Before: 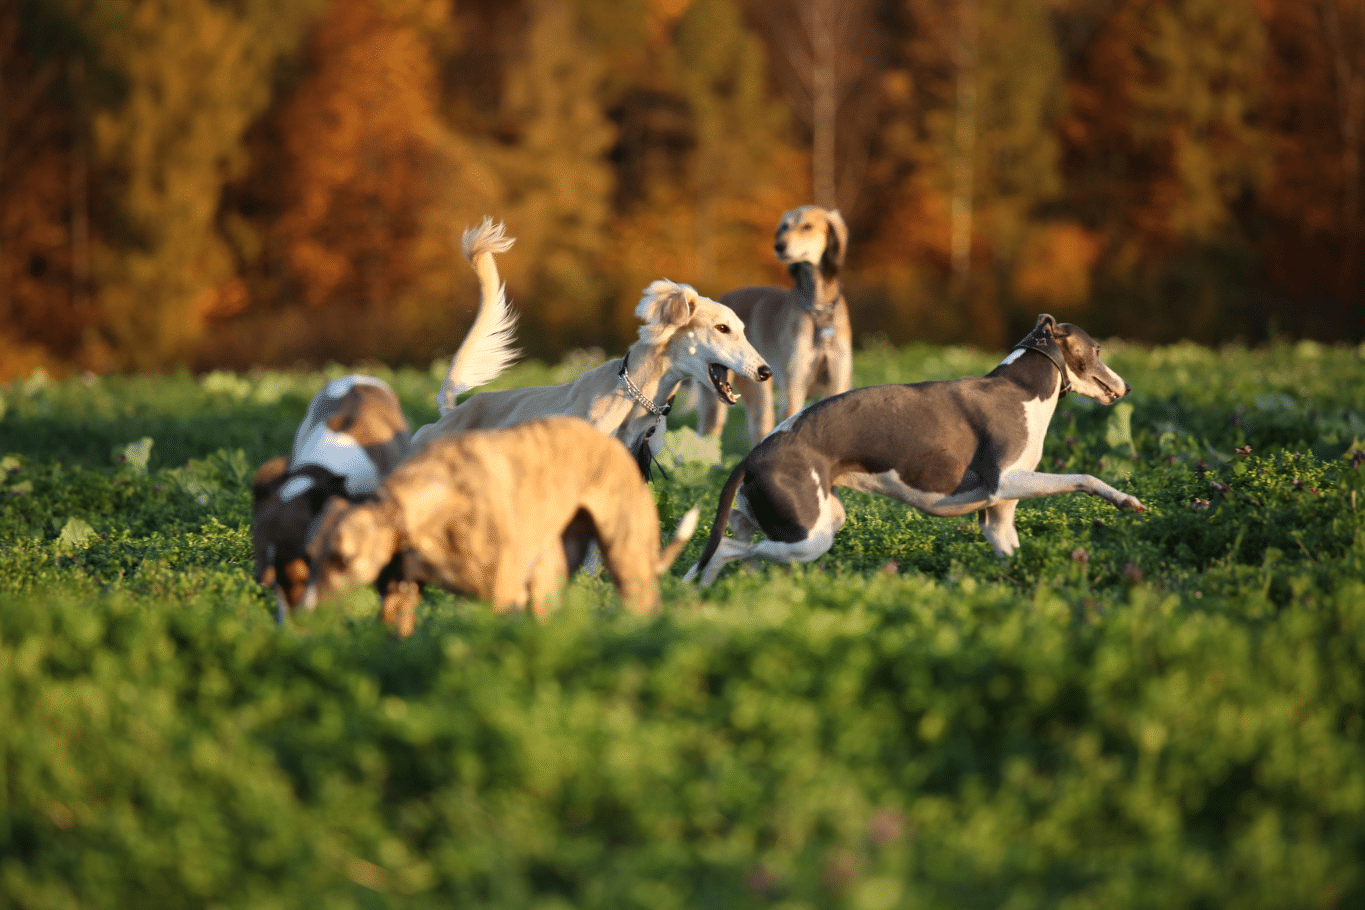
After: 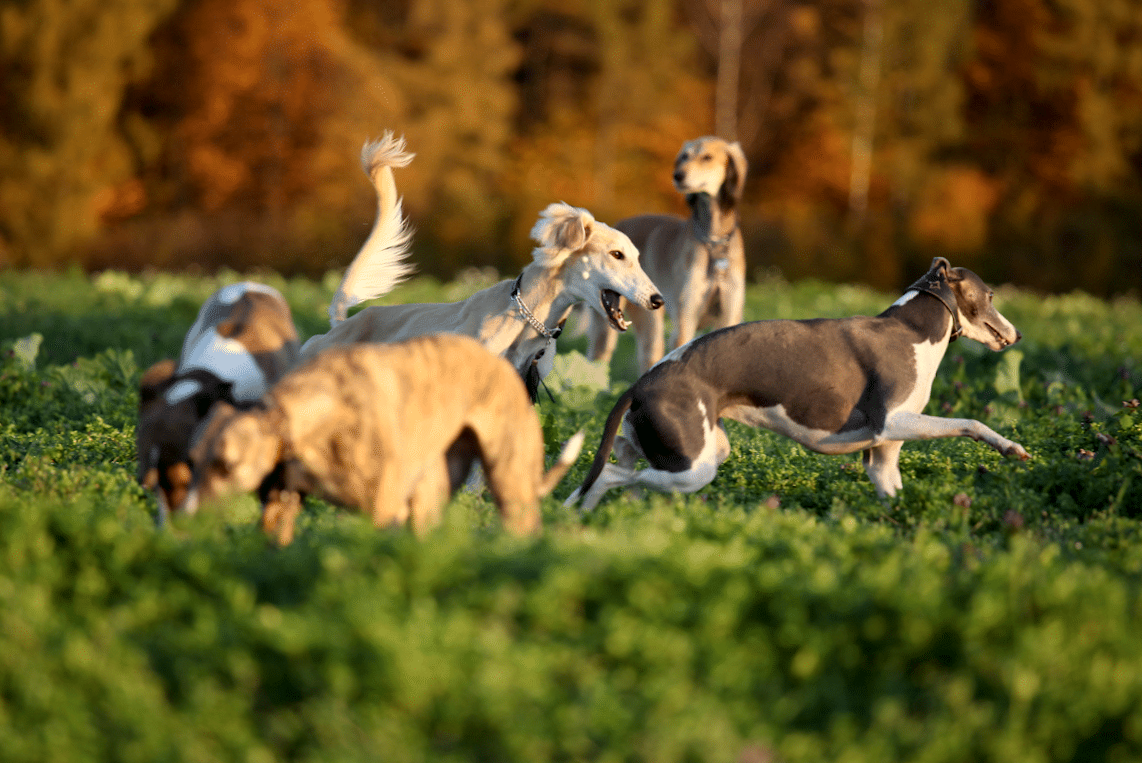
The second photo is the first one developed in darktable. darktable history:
crop and rotate: angle -3.01°, left 5.033%, top 5.225%, right 4.789%, bottom 4.436%
exposure: black level correction 0.005, exposure 0.015 EV, compensate highlight preservation false
